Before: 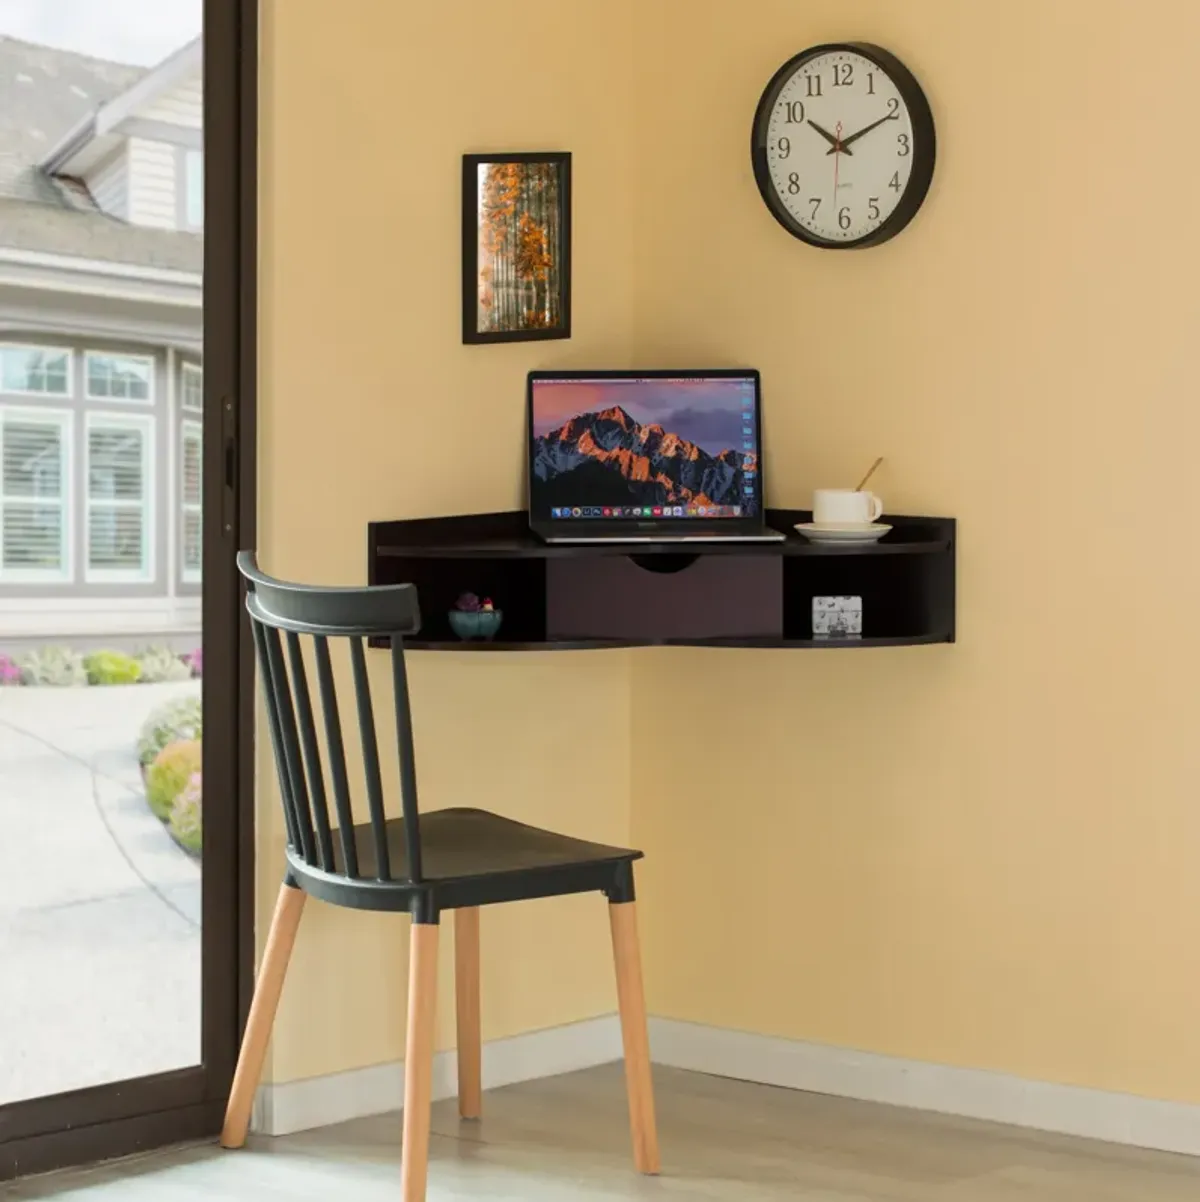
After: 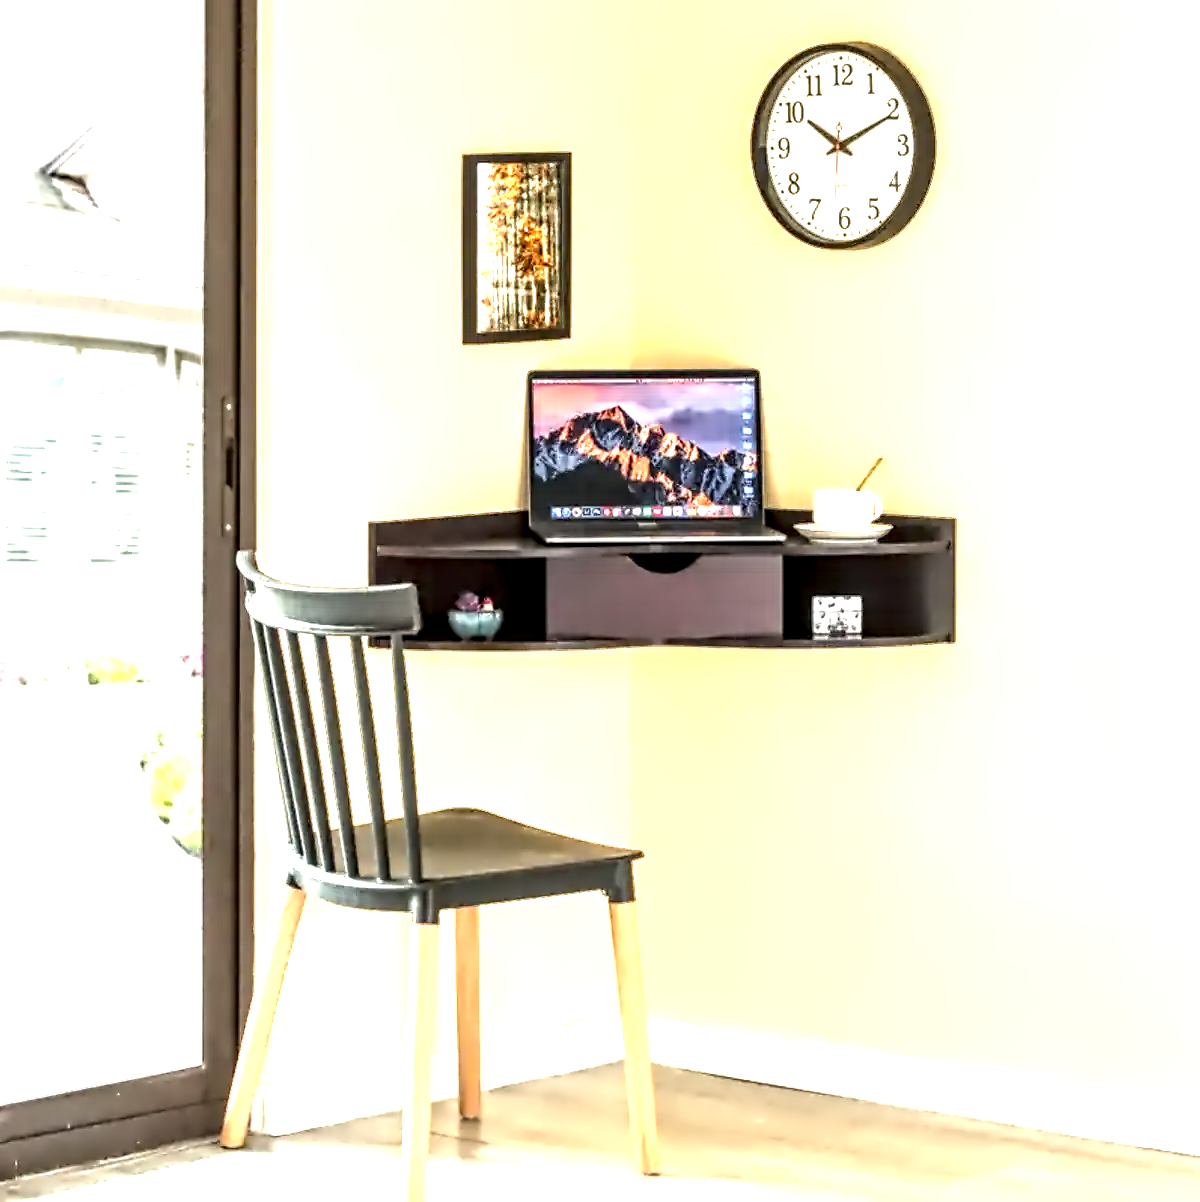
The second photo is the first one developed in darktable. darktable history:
exposure: exposure 2 EV, compensate exposure bias true, compensate highlight preservation false
local contrast: highlights 20%, shadows 70%, detail 170%
contrast equalizer: octaves 7, y [[0.5, 0.542, 0.583, 0.625, 0.667, 0.708], [0.5 ×6], [0.5 ×6], [0, 0.033, 0.067, 0.1, 0.133, 0.167], [0, 0.05, 0.1, 0.15, 0.2, 0.25]]
